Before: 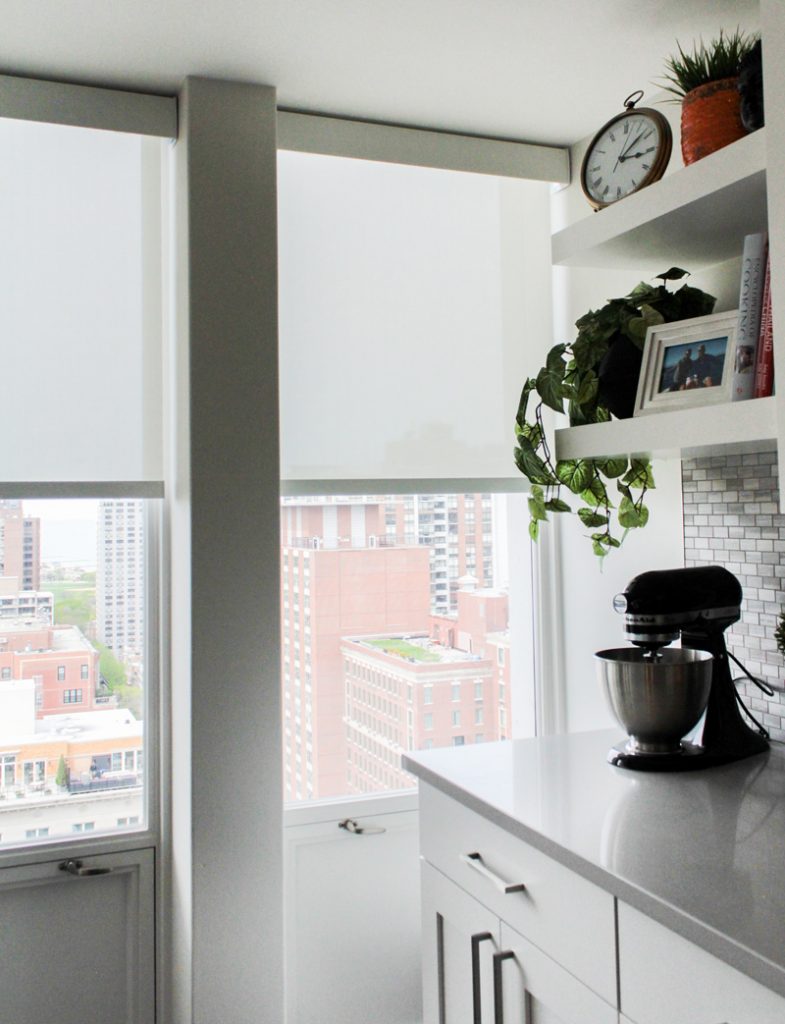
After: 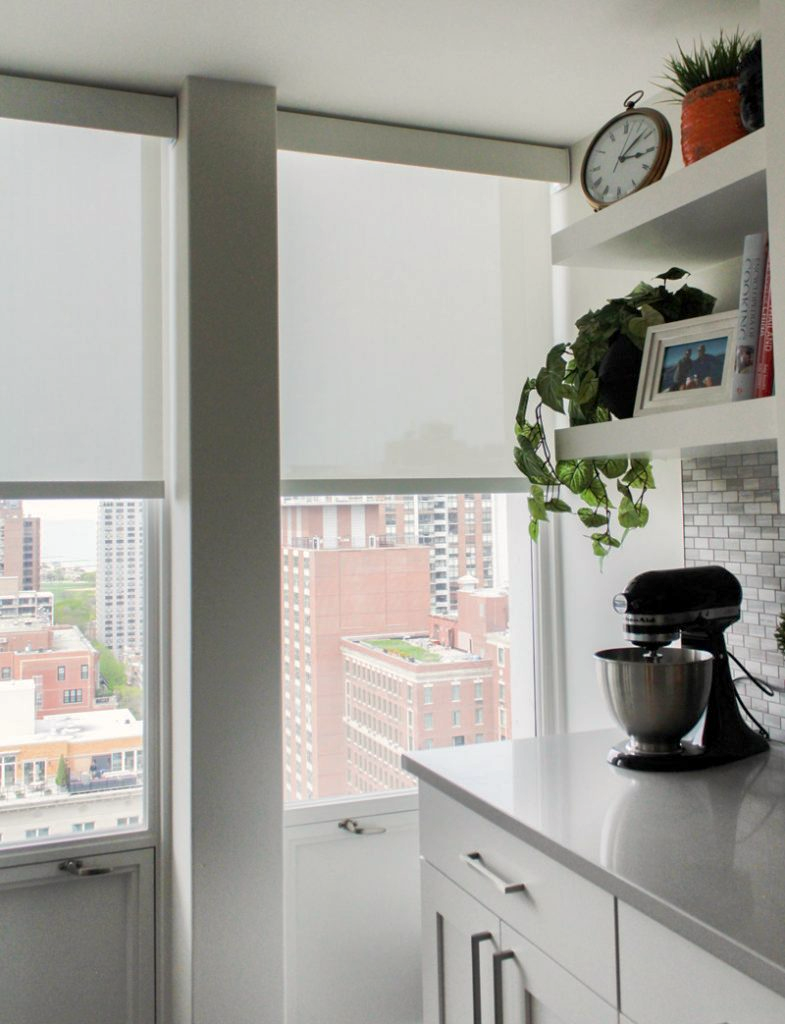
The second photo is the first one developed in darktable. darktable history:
shadows and highlights: on, module defaults
white balance: red 1.009, blue 0.985
